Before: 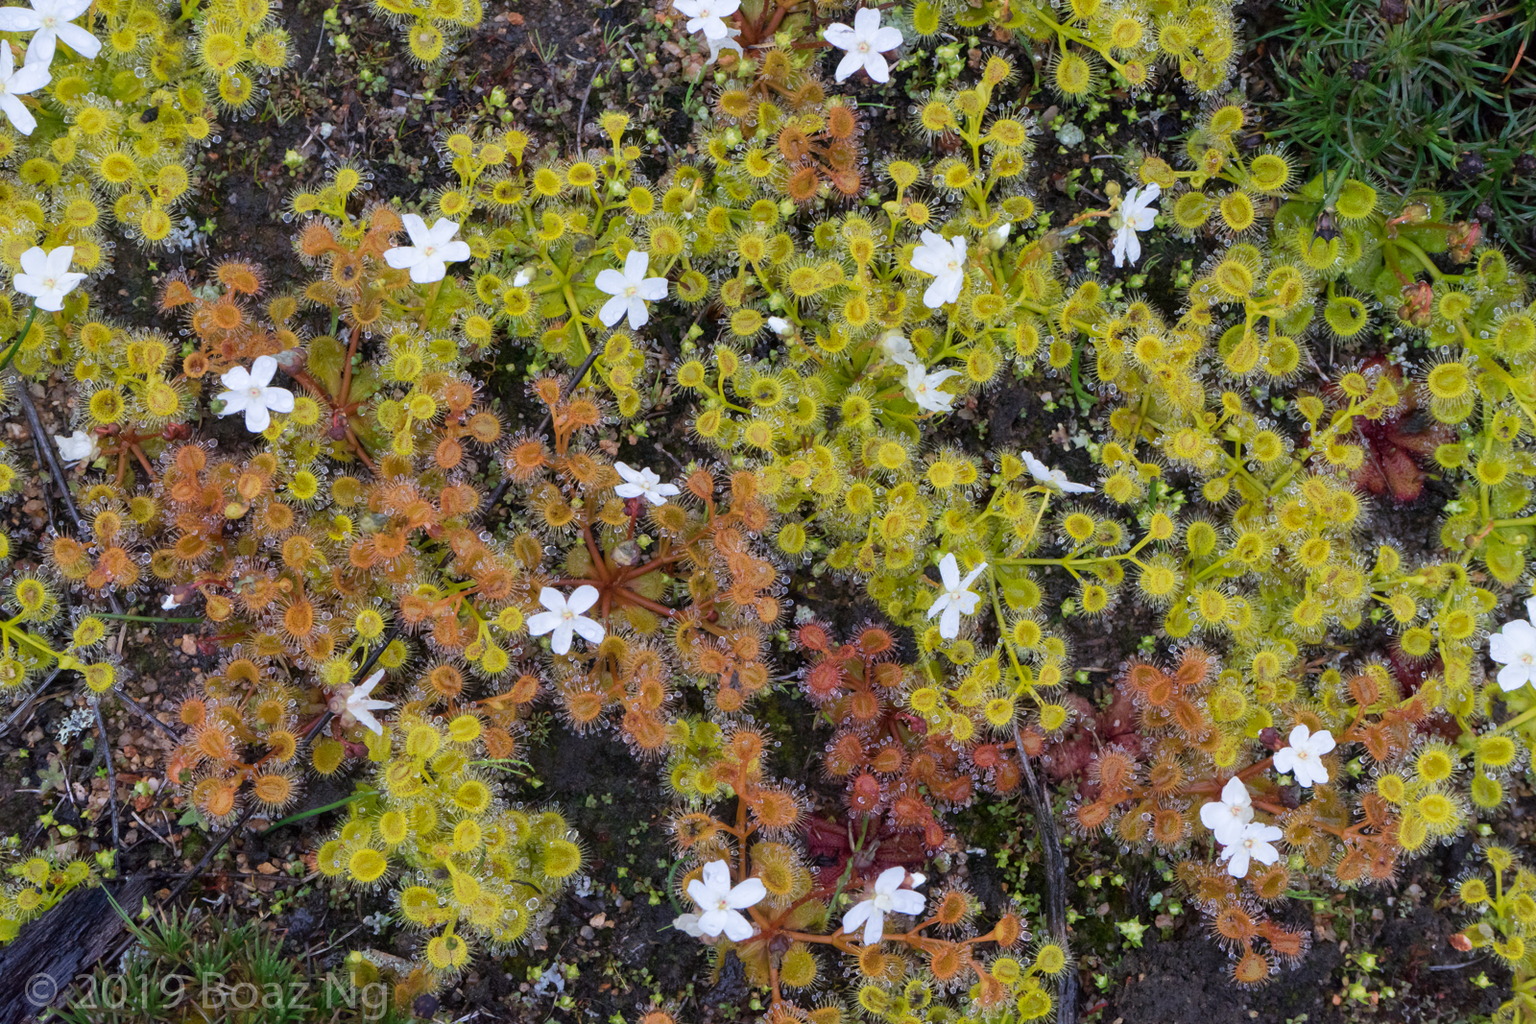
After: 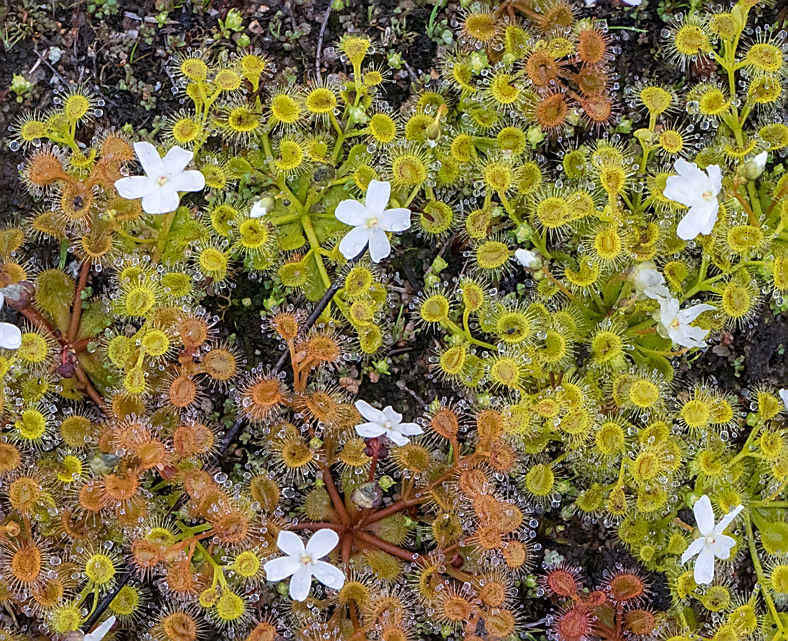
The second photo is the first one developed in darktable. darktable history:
crop: left 17.835%, top 7.675%, right 32.881%, bottom 32.213%
sharpen: radius 1.4, amount 1.25, threshold 0.7
local contrast: on, module defaults
